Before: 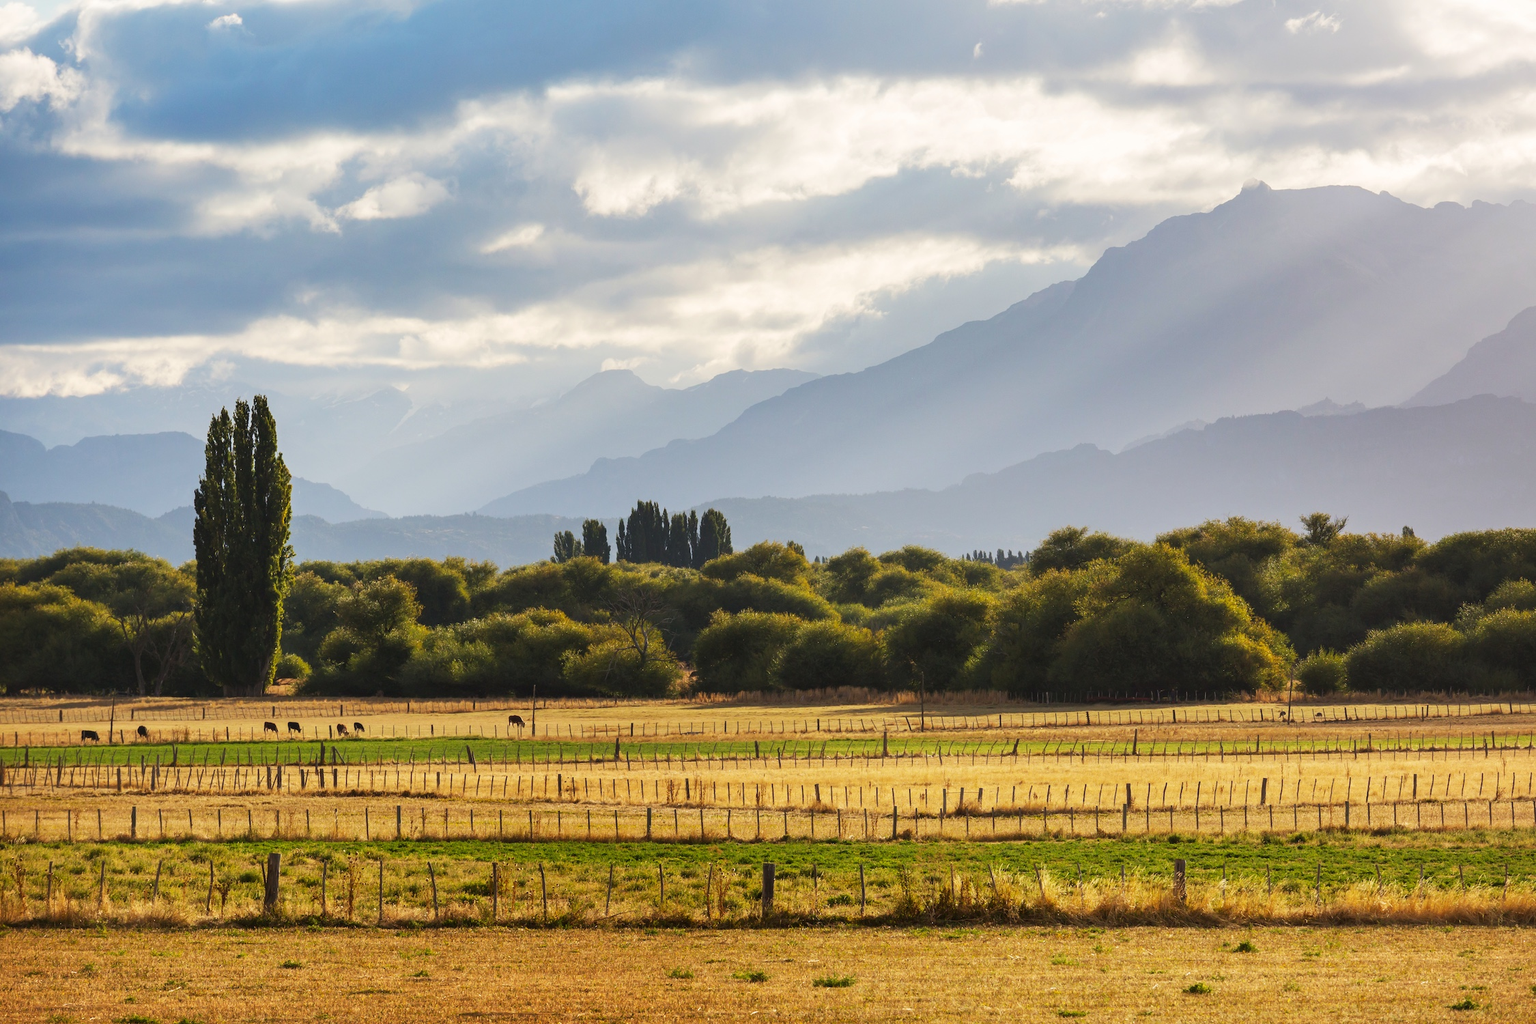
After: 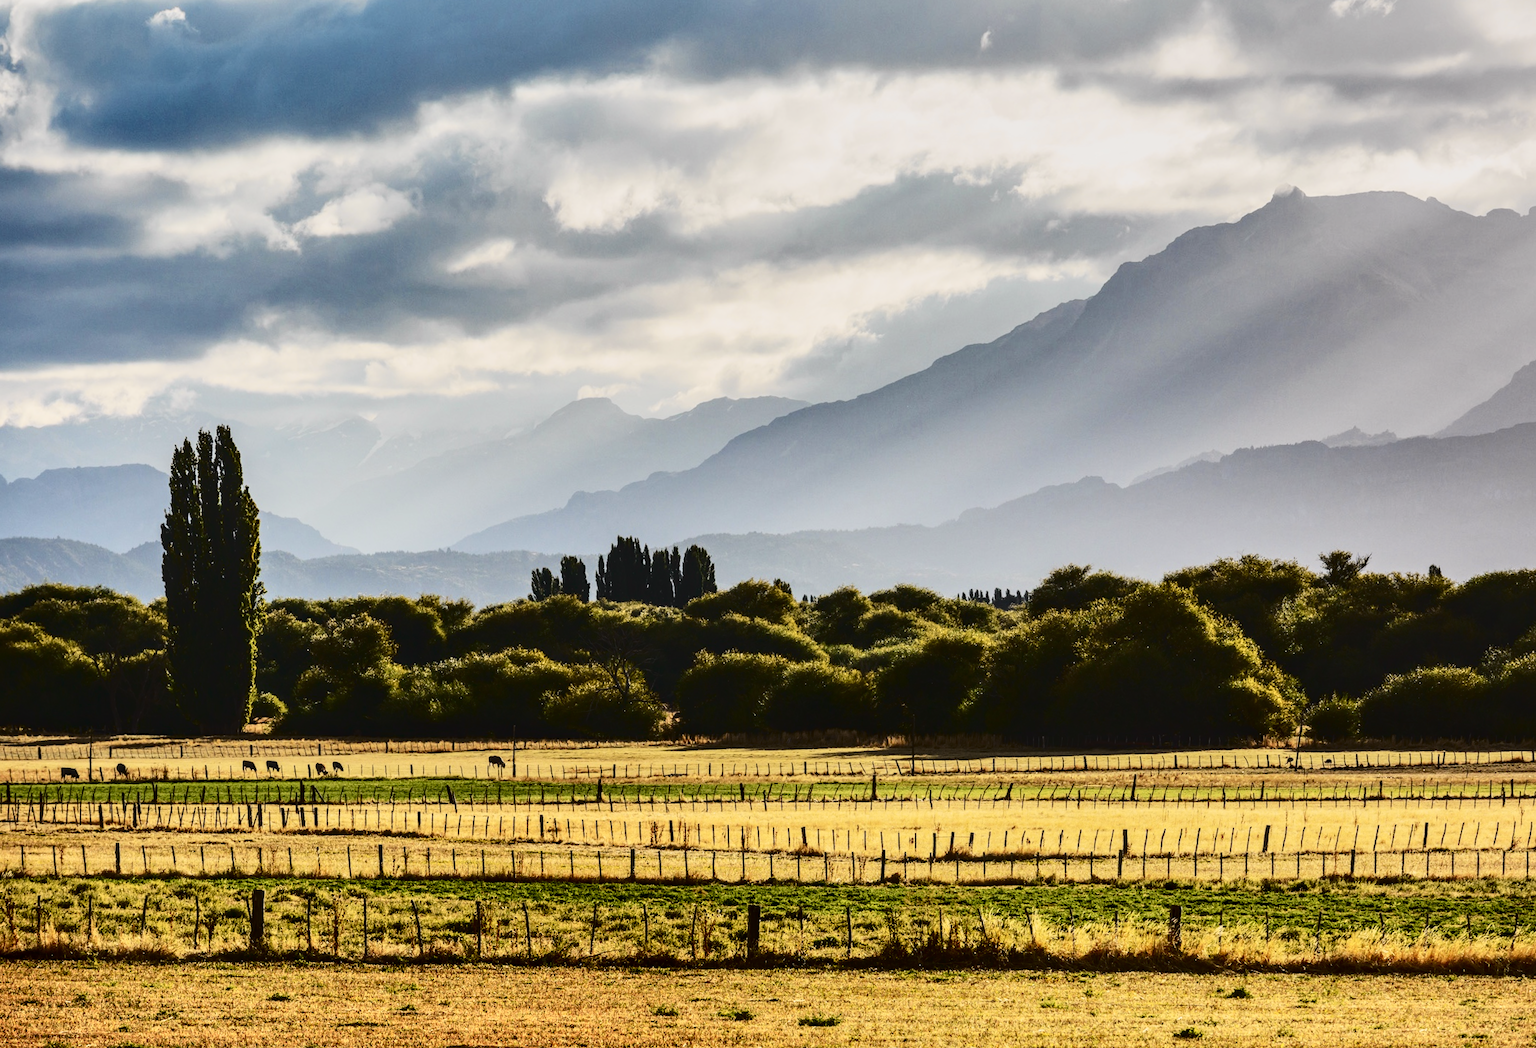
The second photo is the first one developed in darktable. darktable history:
local contrast: on, module defaults
contrast brightness saturation: contrast 0.5, saturation -0.1
rotate and perspective: rotation 0.074°, lens shift (vertical) 0.096, lens shift (horizontal) -0.041, crop left 0.043, crop right 0.952, crop top 0.024, crop bottom 0.979
graduated density: on, module defaults
tone curve: curves: ch0 [(0, 0.021) (0.049, 0.044) (0.157, 0.131) (0.365, 0.359) (0.499, 0.517) (0.675, 0.667) (0.856, 0.83) (1, 0.969)]; ch1 [(0, 0) (0.302, 0.309) (0.433, 0.443) (0.472, 0.47) (0.502, 0.503) (0.527, 0.516) (0.564, 0.557) (0.614, 0.645) (0.677, 0.722) (0.859, 0.889) (1, 1)]; ch2 [(0, 0) (0.33, 0.301) (0.447, 0.44) (0.487, 0.496) (0.502, 0.501) (0.535, 0.537) (0.565, 0.558) (0.608, 0.624) (1, 1)], color space Lab, independent channels, preserve colors none
shadows and highlights: radius 133.83, soften with gaussian
